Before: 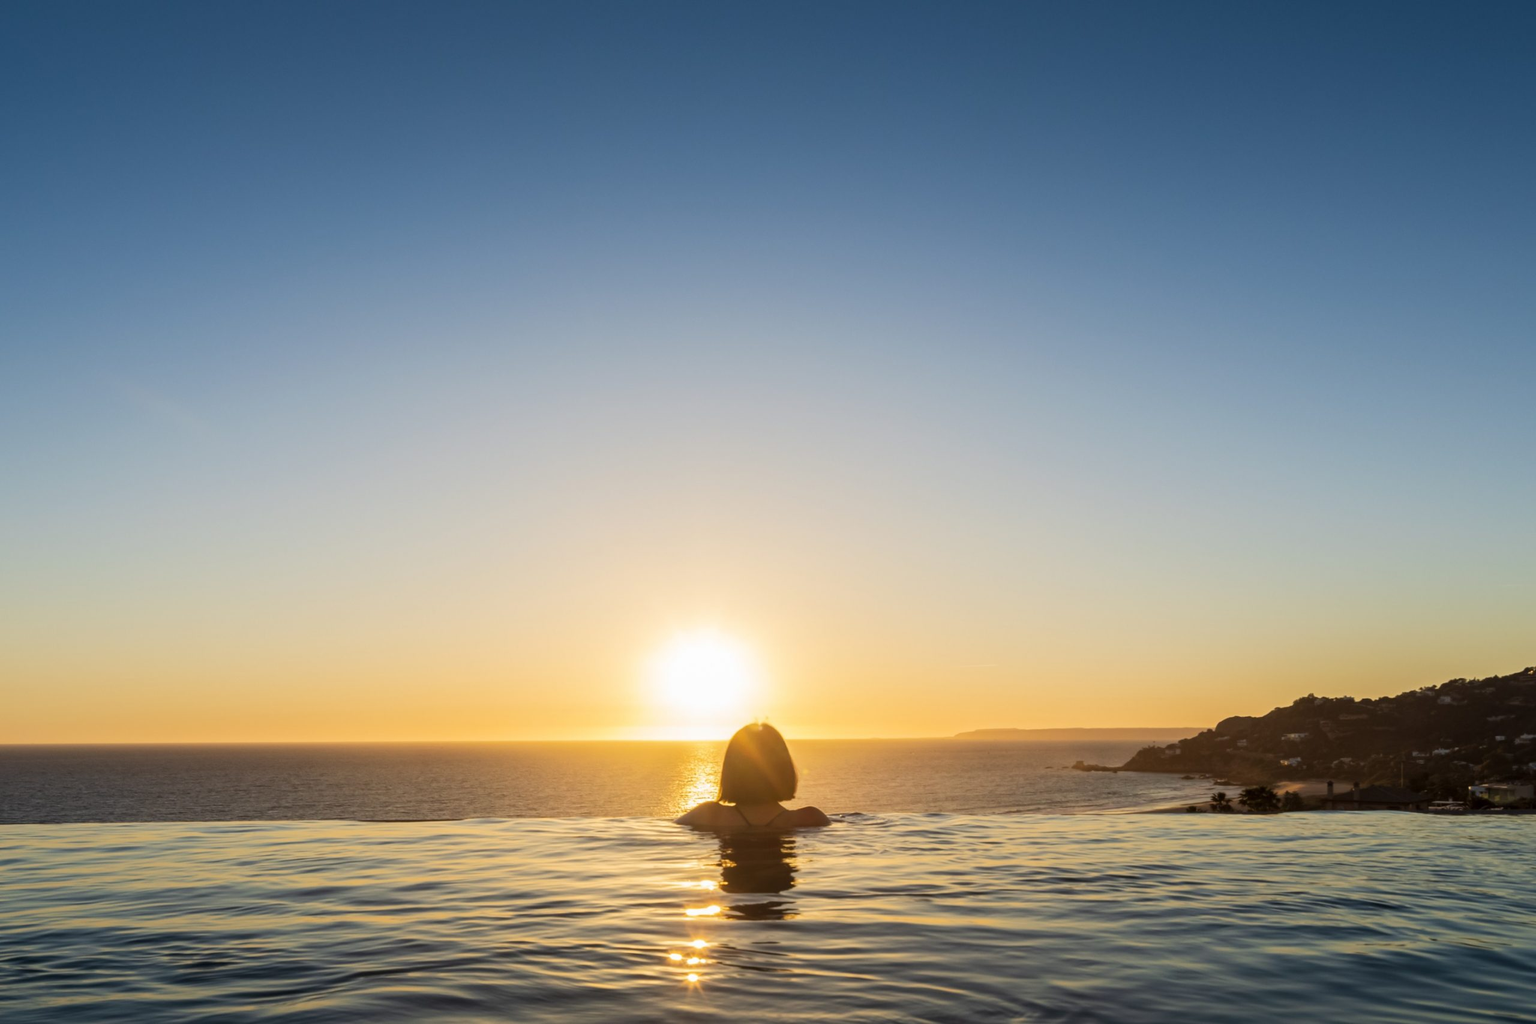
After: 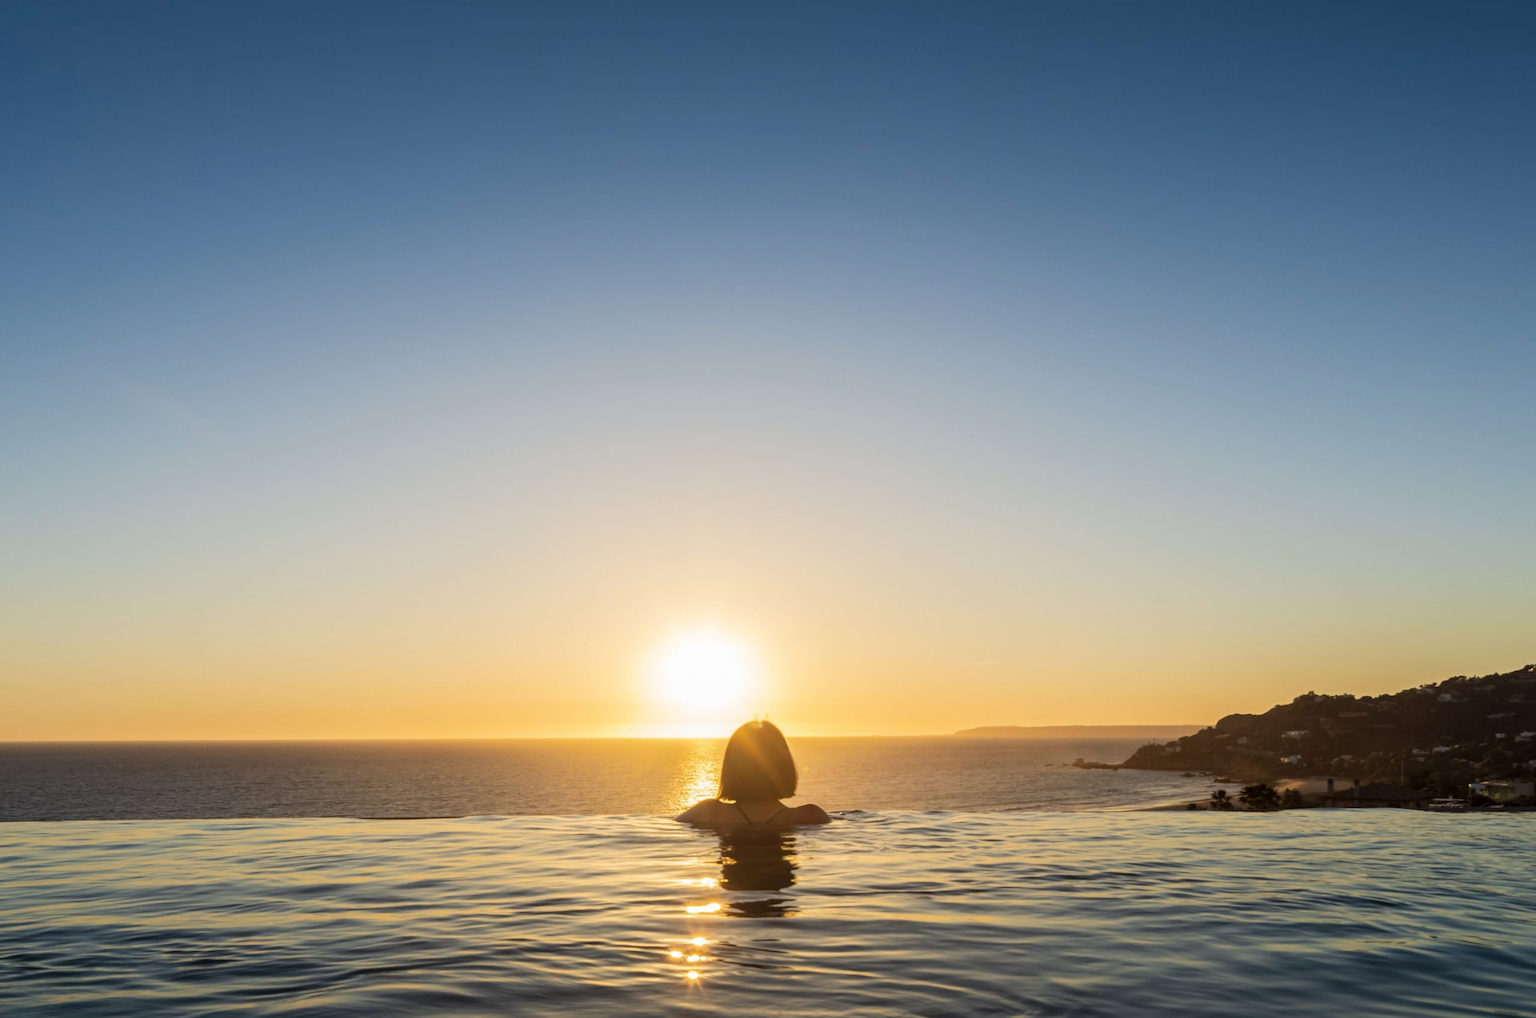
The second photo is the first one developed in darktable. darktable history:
color correction: highlights b* 0.053, saturation 0.978
crop: top 0.248%, bottom 0.202%
